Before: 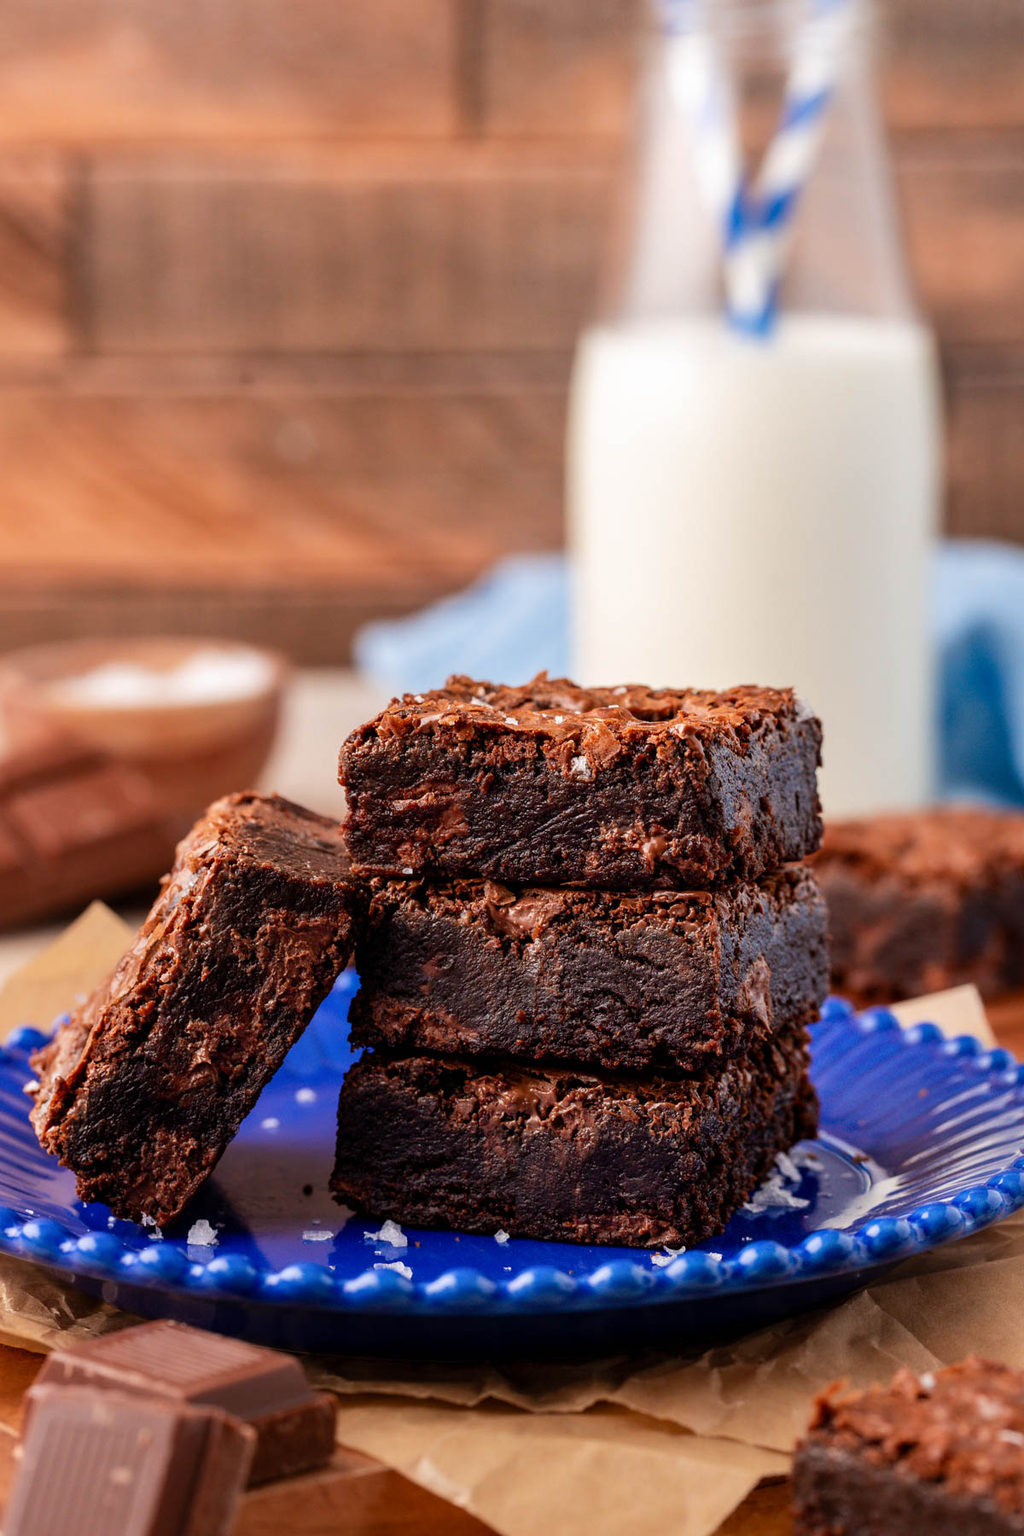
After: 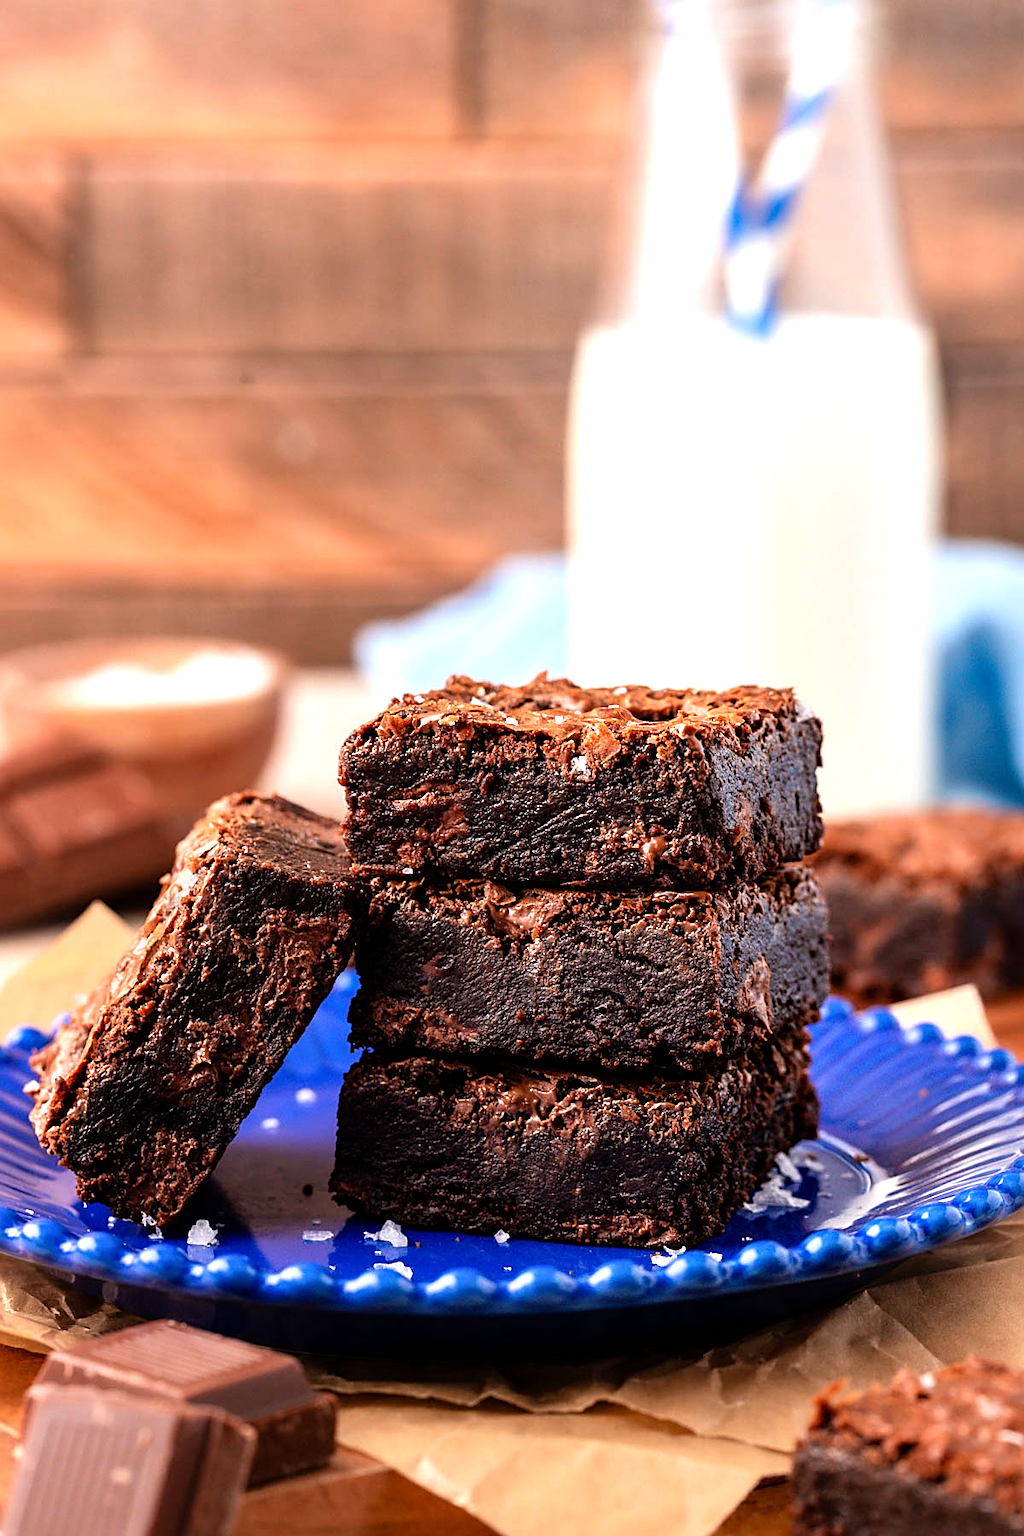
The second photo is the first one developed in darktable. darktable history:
sharpen: on, module defaults
tone equalizer: -8 EV -0.771 EV, -7 EV -0.713 EV, -6 EV -0.565 EV, -5 EV -0.387 EV, -3 EV 0.382 EV, -2 EV 0.6 EV, -1 EV 0.696 EV, +0 EV 0.749 EV
